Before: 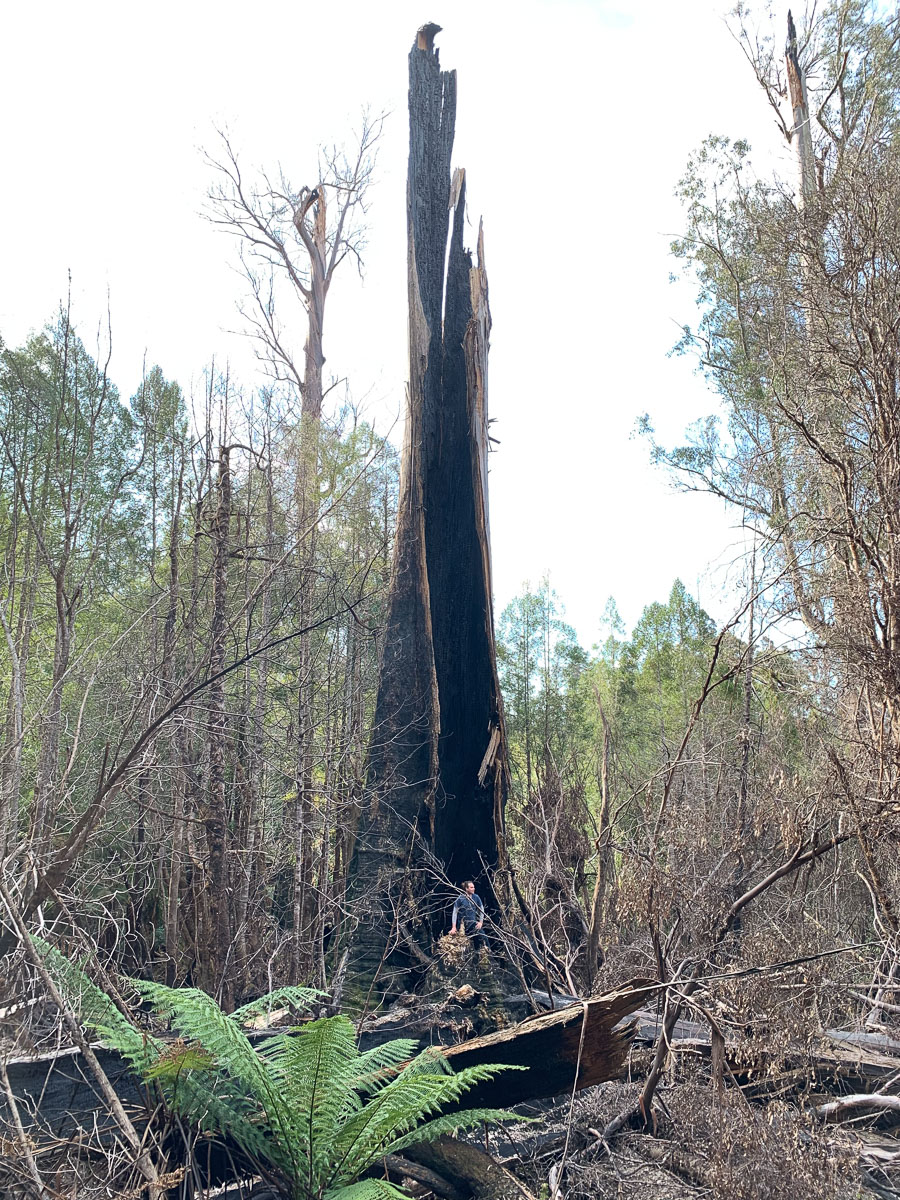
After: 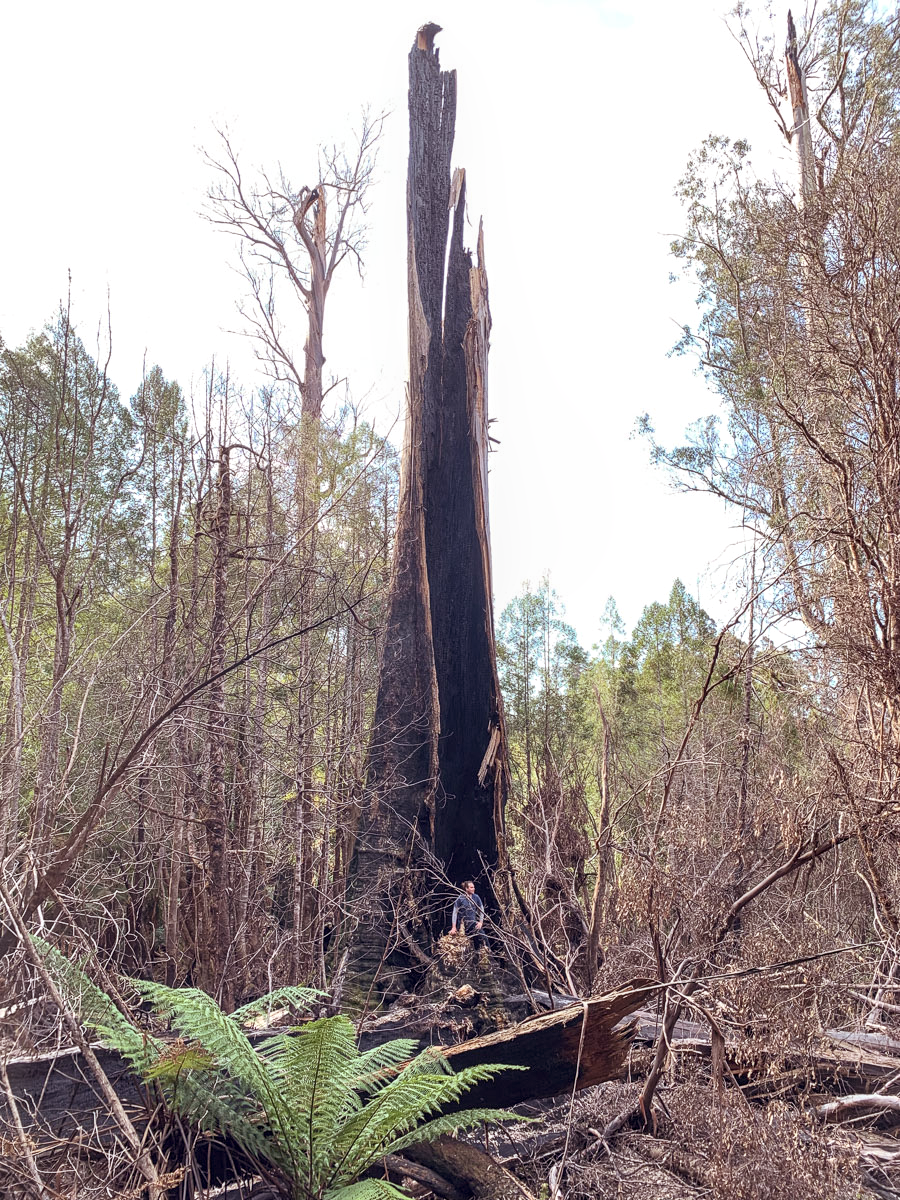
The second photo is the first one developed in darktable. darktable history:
tone equalizer: on, module defaults
local contrast: on, module defaults
rgb levels: mode RGB, independent channels, levels [[0, 0.474, 1], [0, 0.5, 1], [0, 0.5, 1]]
